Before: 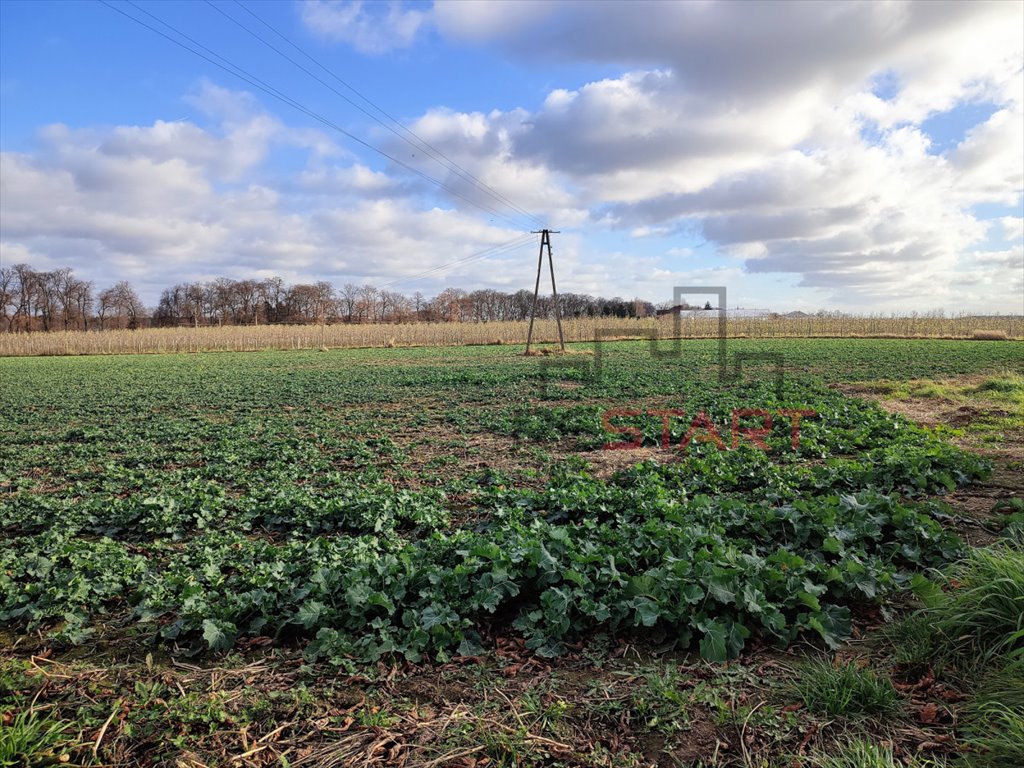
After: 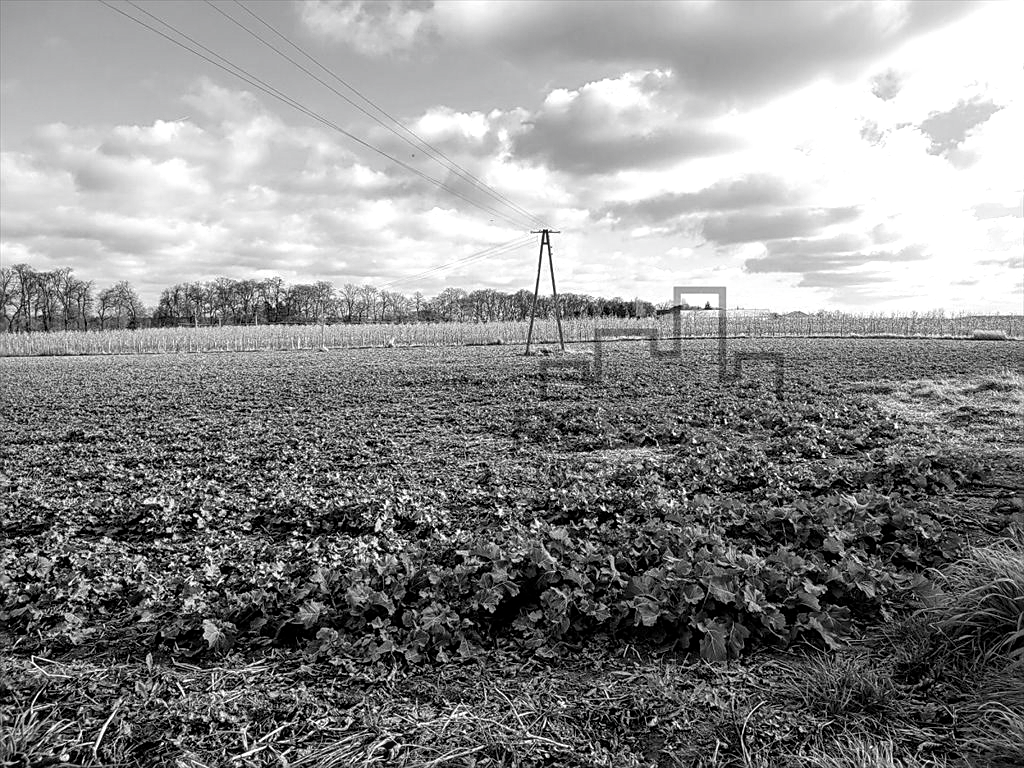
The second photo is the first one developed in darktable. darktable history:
tone equalizer: -8 EV -0.427 EV, -7 EV -0.405 EV, -6 EV -0.294 EV, -5 EV -0.257 EV, -3 EV 0.21 EV, -2 EV 0.34 EV, -1 EV 0.411 EV, +0 EV 0.421 EV
sharpen: amount 0.539
local contrast: highlights 54%, shadows 53%, detail 130%, midtone range 0.445
contrast brightness saturation: saturation -0.987
